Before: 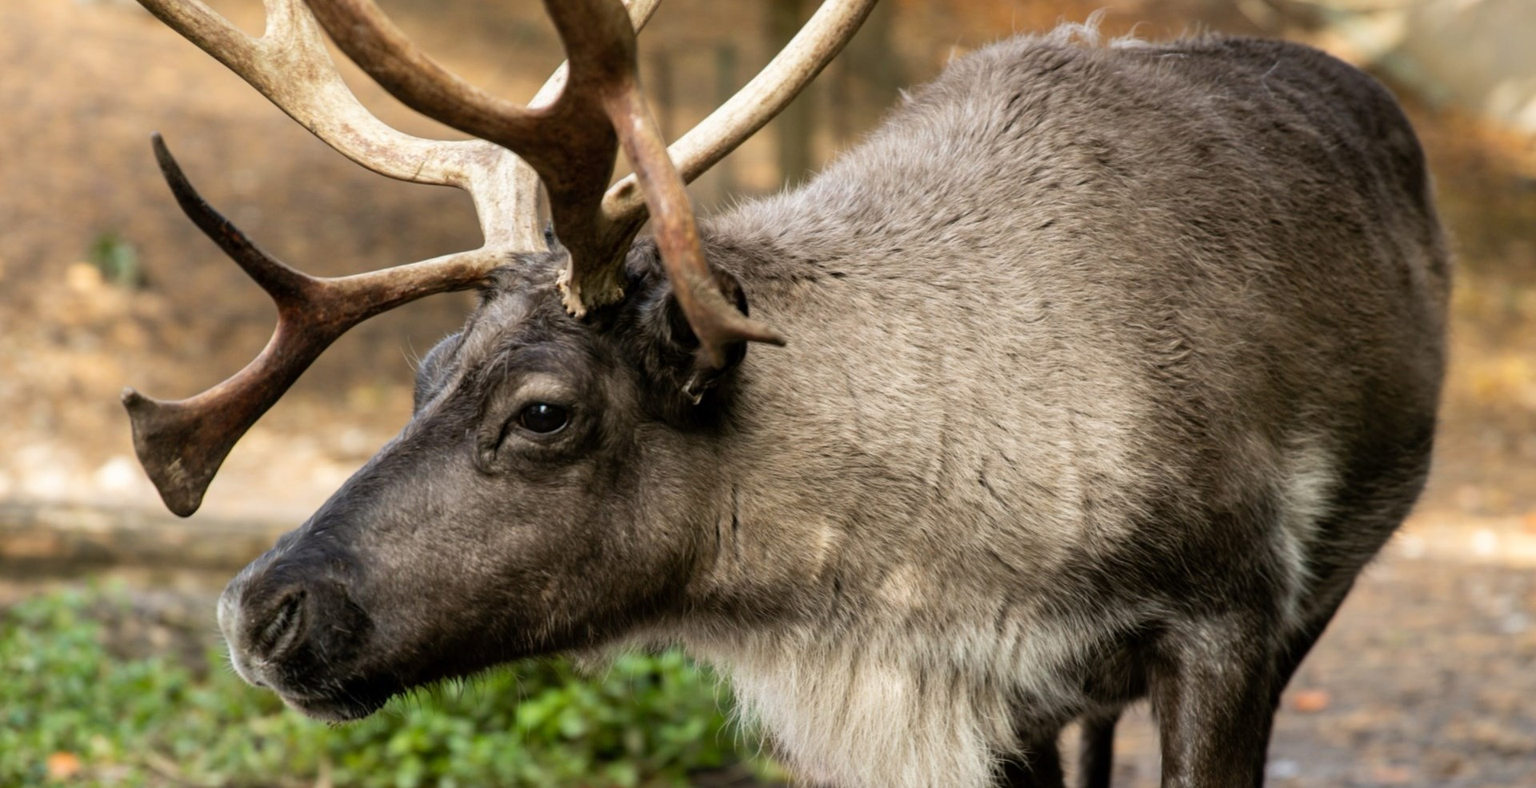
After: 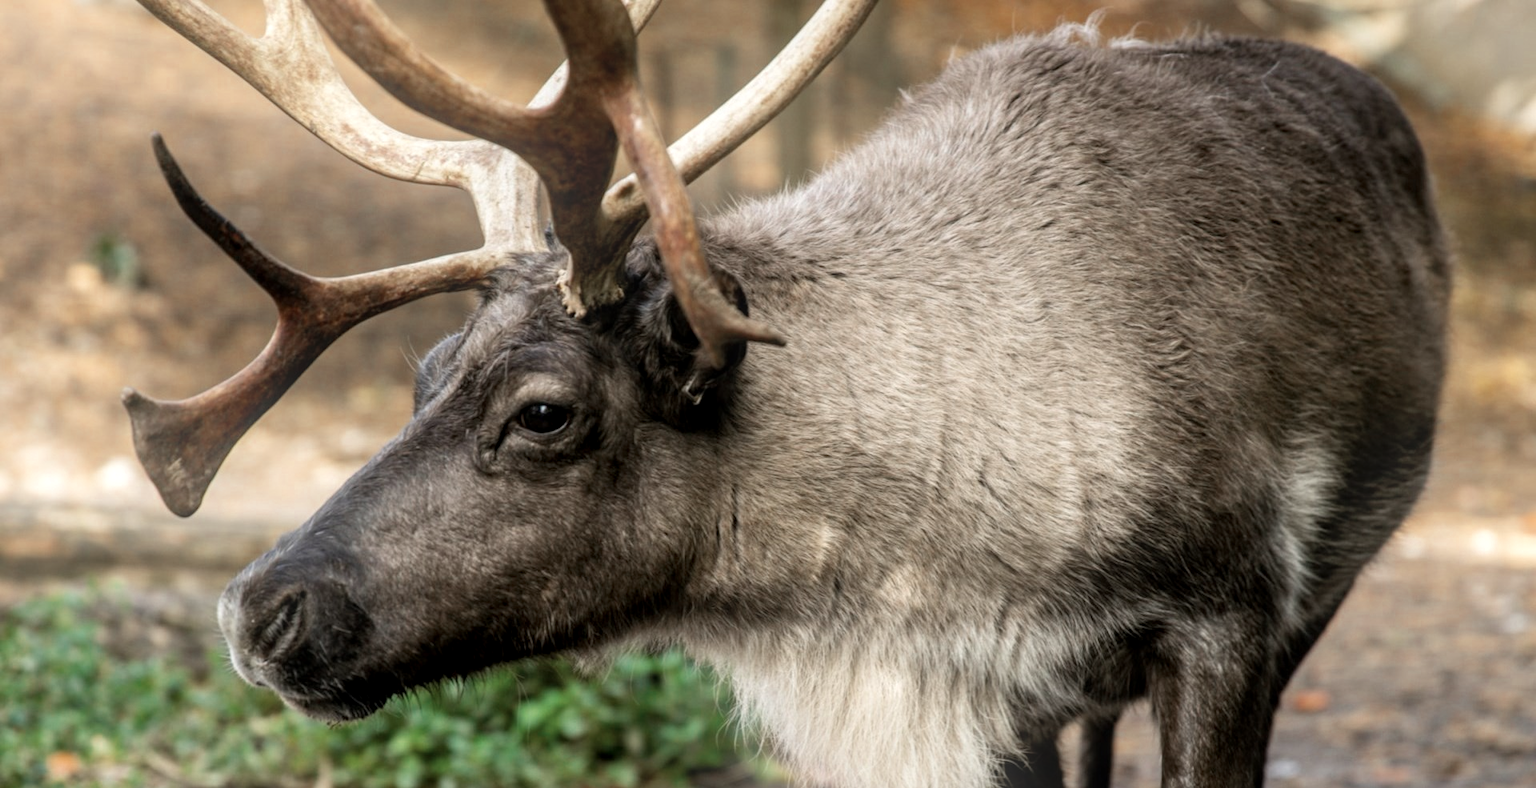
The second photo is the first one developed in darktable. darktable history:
local contrast: on, module defaults
bloom: on, module defaults
color zones: curves: ch0 [(0, 0.5) (0.125, 0.4) (0.25, 0.5) (0.375, 0.4) (0.5, 0.4) (0.625, 0.35) (0.75, 0.35) (0.875, 0.5)]; ch1 [(0, 0.35) (0.125, 0.45) (0.25, 0.35) (0.375, 0.35) (0.5, 0.35) (0.625, 0.35) (0.75, 0.45) (0.875, 0.35)]; ch2 [(0, 0.6) (0.125, 0.5) (0.25, 0.5) (0.375, 0.6) (0.5, 0.6) (0.625, 0.5) (0.75, 0.5) (0.875, 0.5)]
